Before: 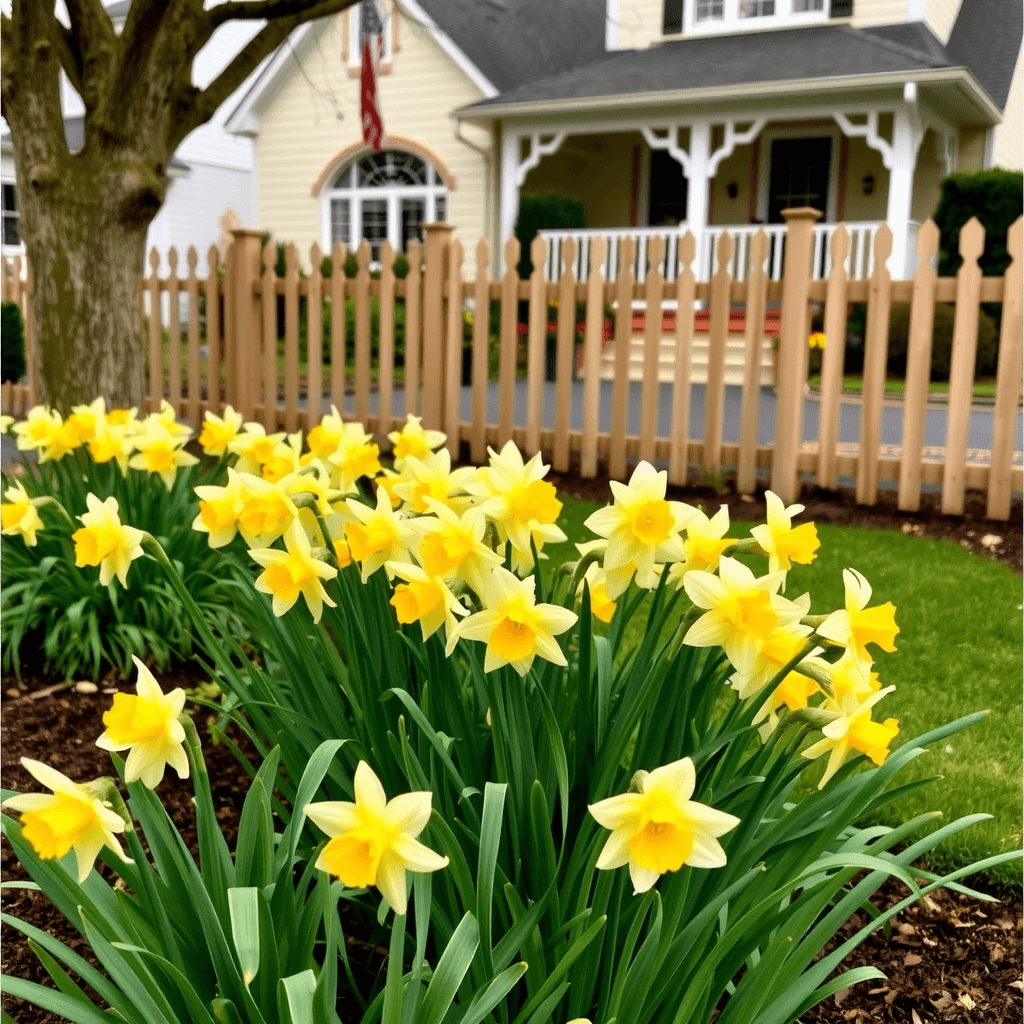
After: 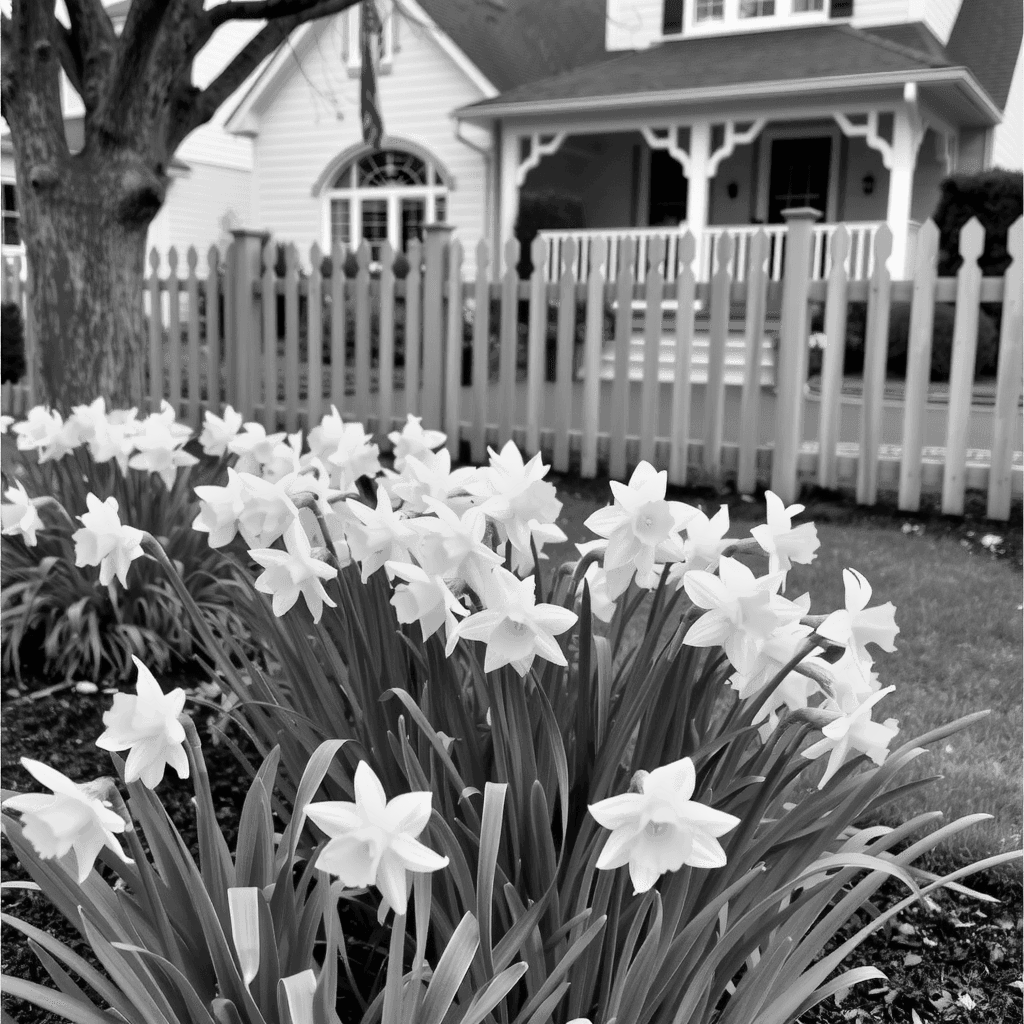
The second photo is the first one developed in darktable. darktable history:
shadows and highlights: shadows 75, highlights -25, soften with gaussian
monochrome: on, module defaults
